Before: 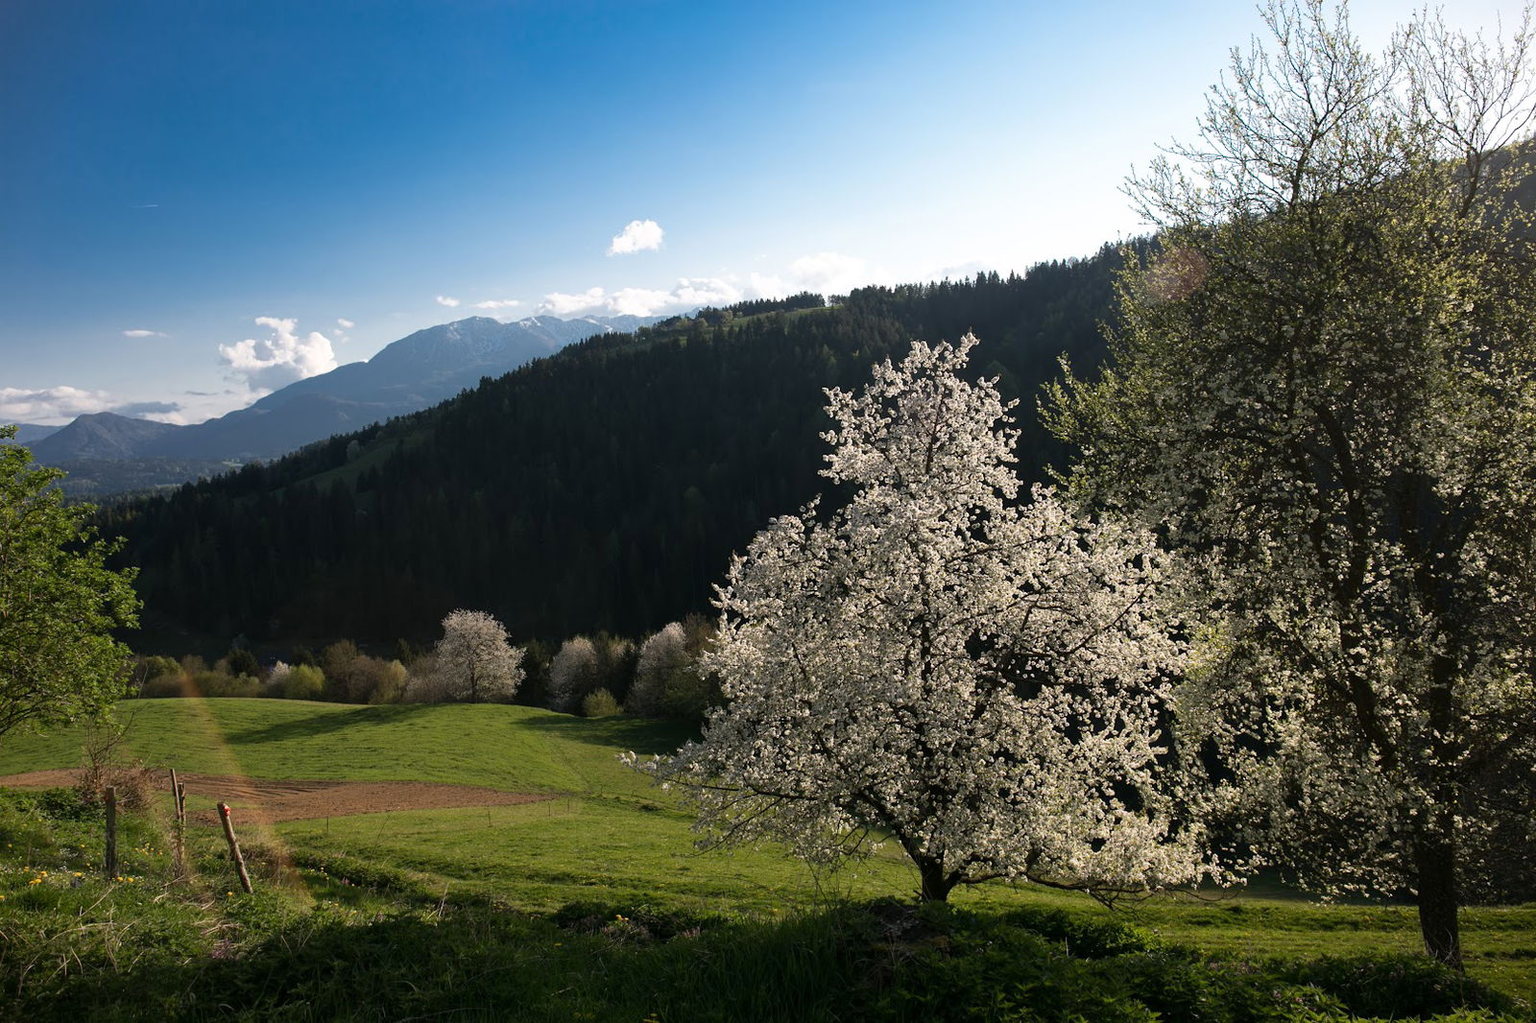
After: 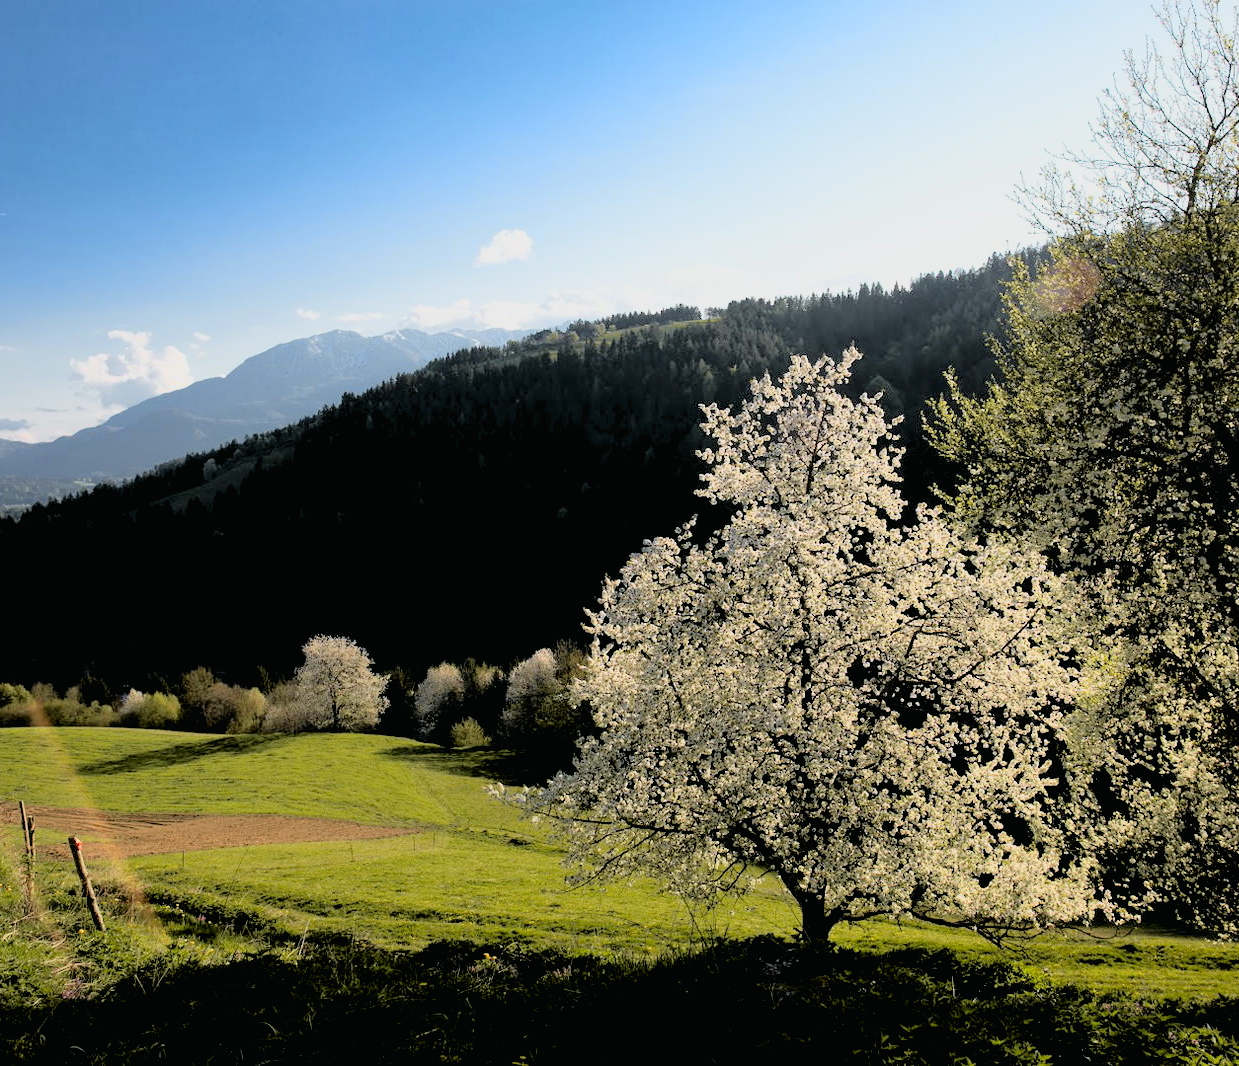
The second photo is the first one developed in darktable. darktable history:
rgb levels: preserve colors sum RGB, levels [[0.038, 0.433, 0.934], [0, 0.5, 1], [0, 0.5, 1]]
crop: left 9.88%, right 12.664%
tone curve: curves: ch0 [(0, 0.013) (0.129, 0.1) (0.291, 0.375) (0.46, 0.576) (0.667, 0.78) (0.851, 0.903) (0.997, 0.951)]; ch1 [(0, 0) (0.353, 0.344) (0.45, 0.46) (0.498, 0.495) (0.528, 0.531) (0.563, 0.566) (0.592, 0.609) (0.657, 0.672) (1, 1)]; ch2 [(0, 0) (0.333, 0.346) (0.375, 0.375) (0.427, 0.44) (0.5, 0.501) (0.505, 0.505) (0.544, 0.573) (0.576, 0.615) (0.612, 0.644) (0.66, 0.715) (1, 1)], color space Lab, independent channels, preserve colors none
